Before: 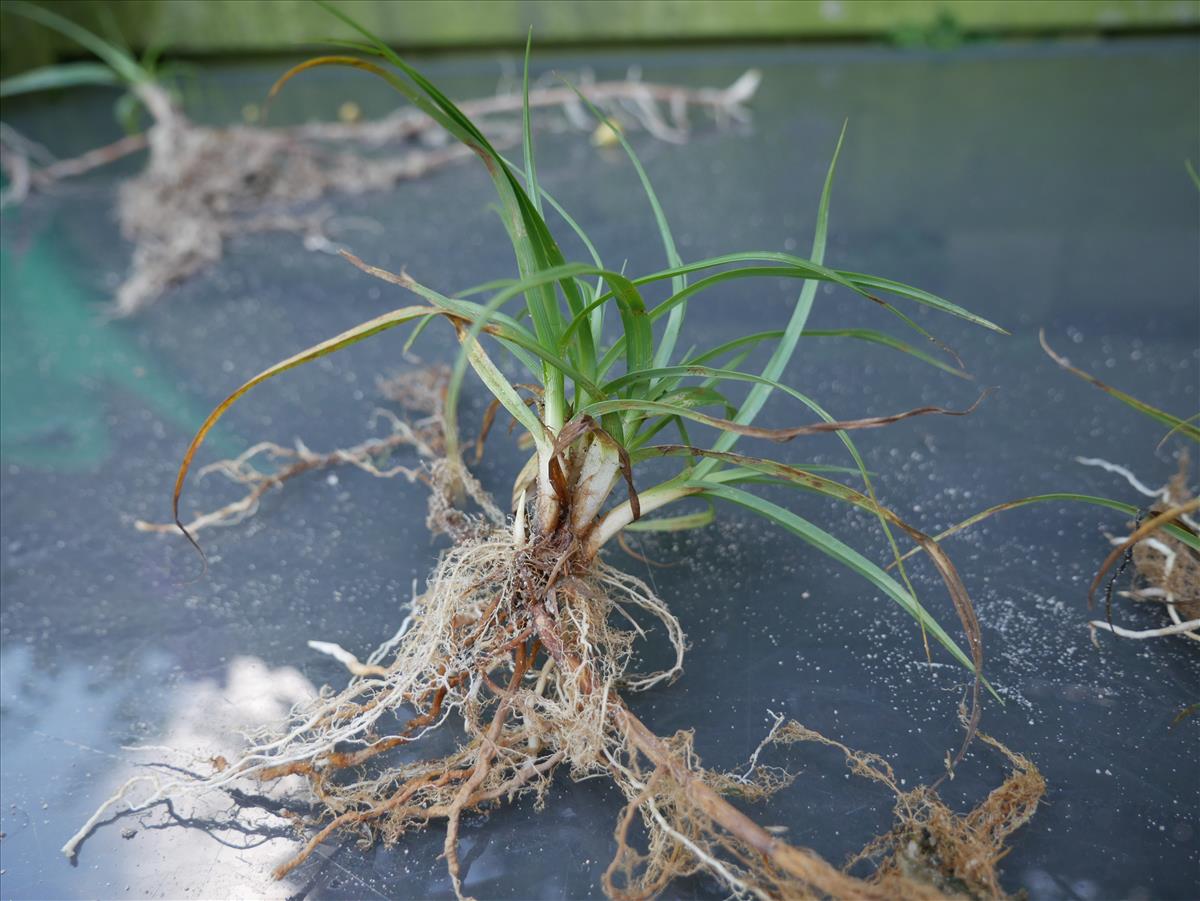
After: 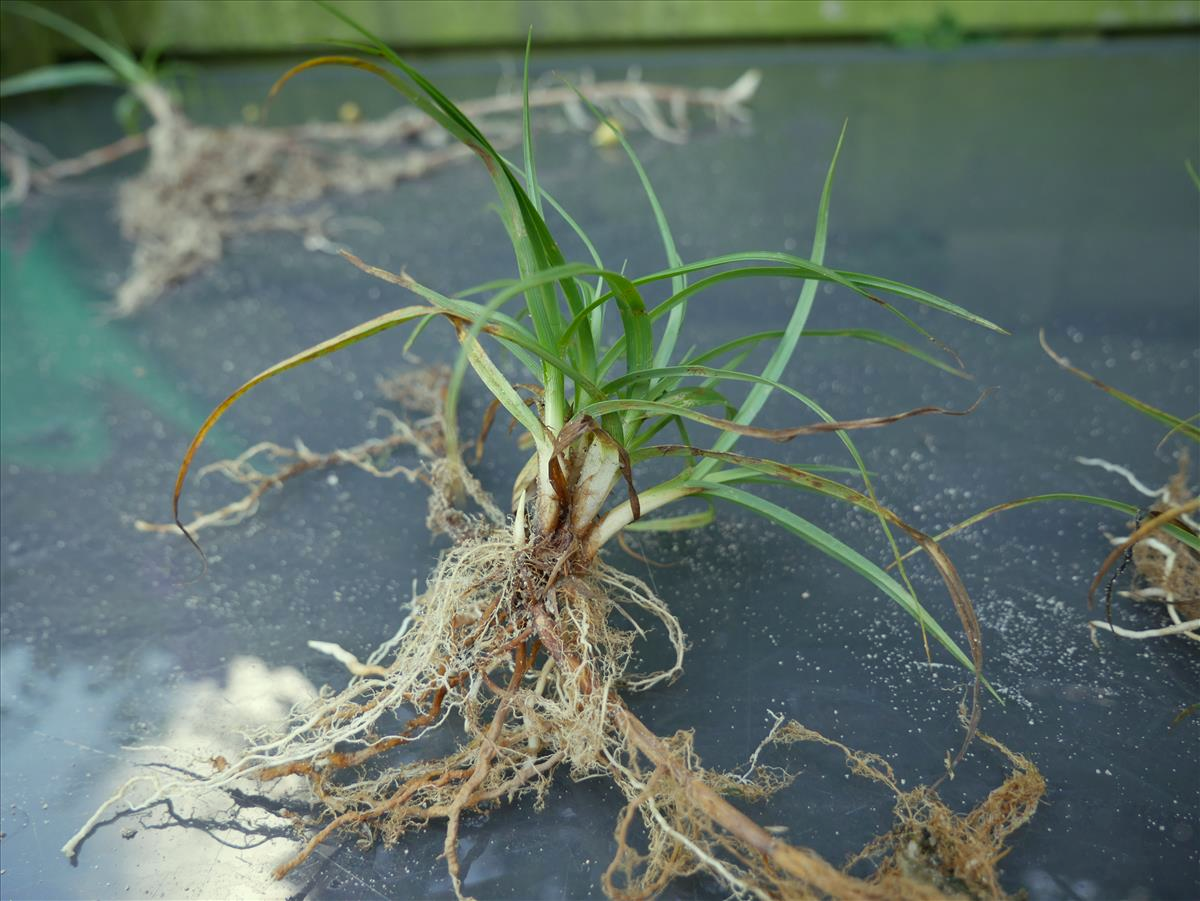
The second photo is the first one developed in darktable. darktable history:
color correction: highlights a* -5.89, highlights b* 11.13
